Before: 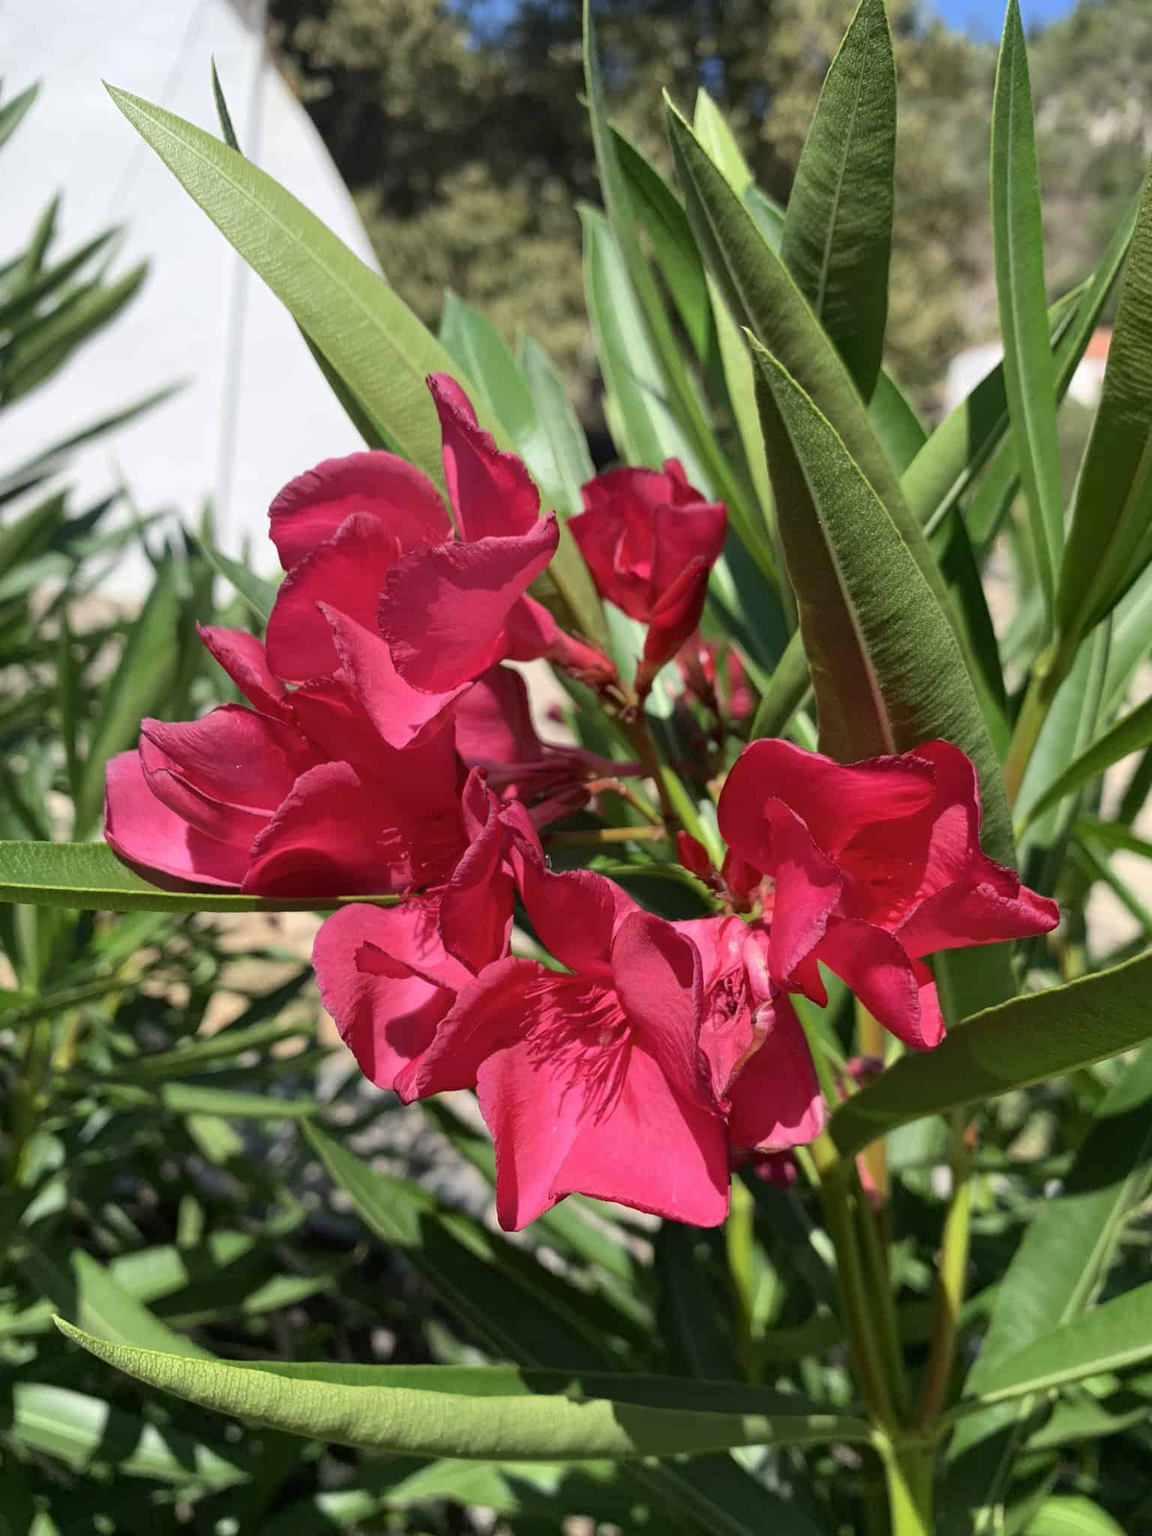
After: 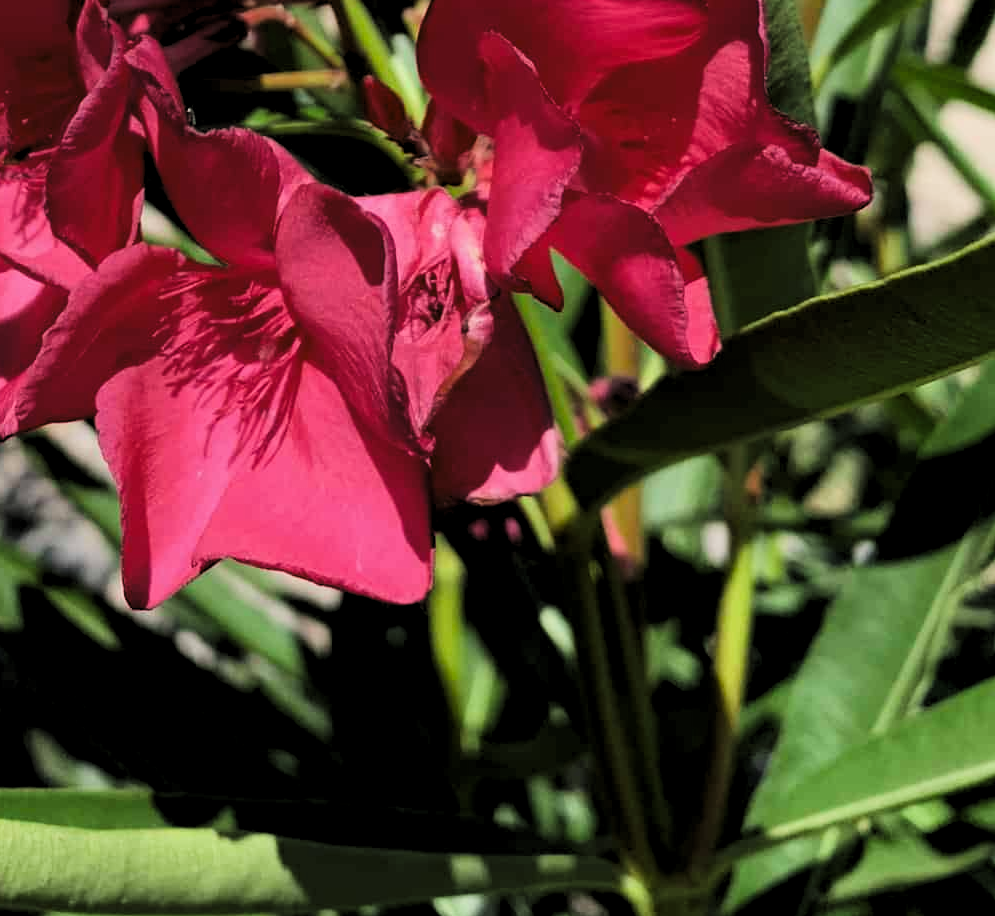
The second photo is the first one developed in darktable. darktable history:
levels: levels [0.129, 0.519, 0.867]
crop and rotate: left 35.192%, top 50.417%, bottom 4.841%
filmic rgb: black relative exposure -8.4 EV, white relative exposure 4.68 EV, hardness 3.8, preserve chrominance RGB euclidean norm, color science v5 (2021), contrast in shadows safe, contrast in highlights safe
